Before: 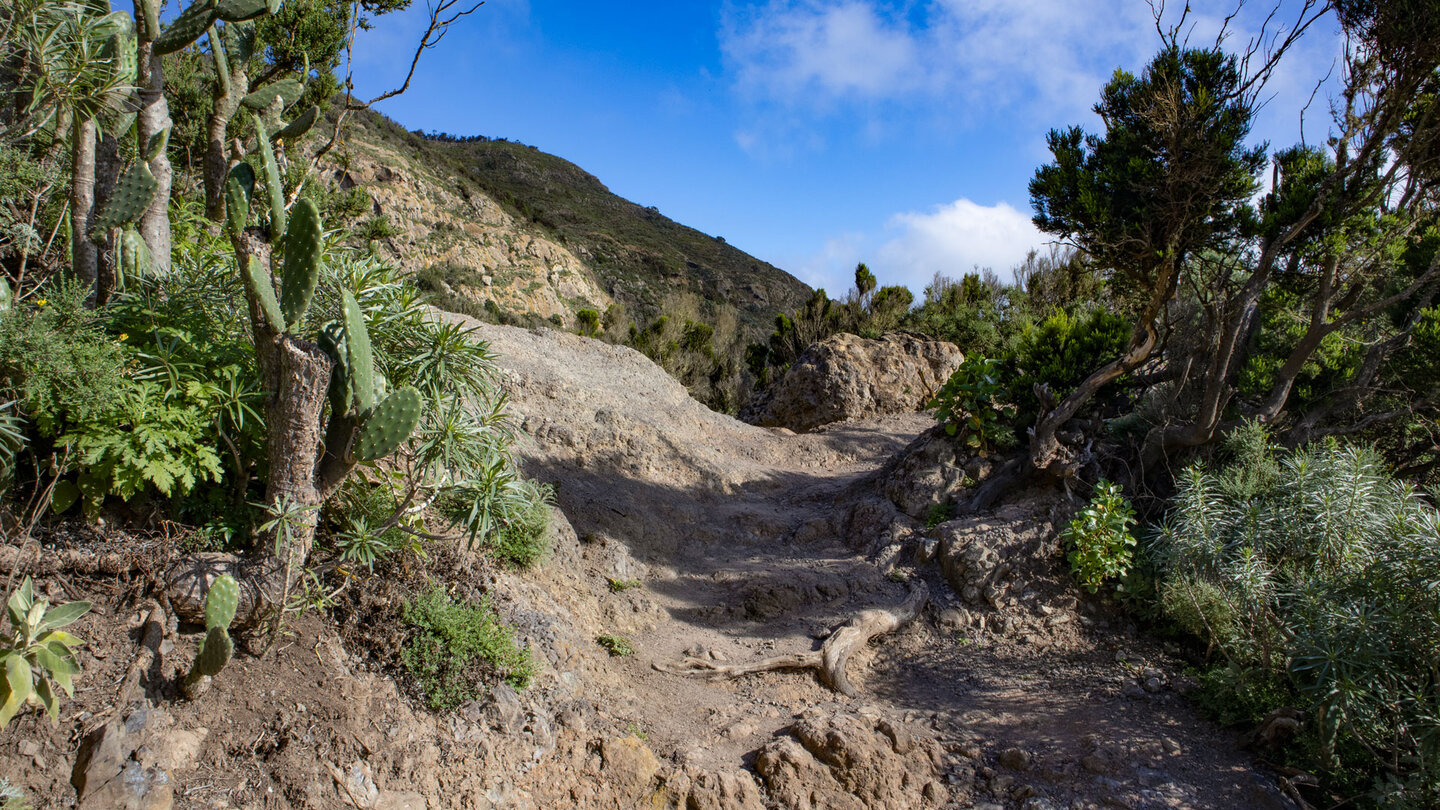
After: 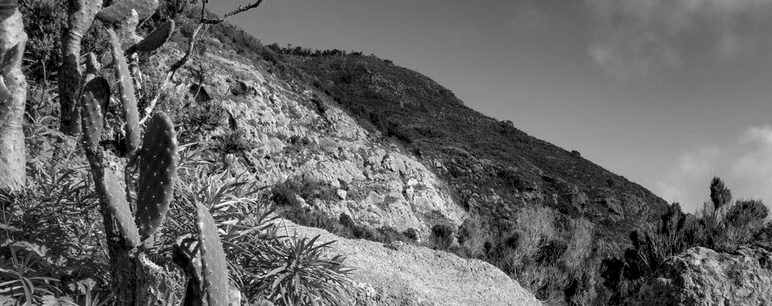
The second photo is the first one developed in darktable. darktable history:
crop: left 10.121%, top 10.631%, right 36.218%, bottom 51.526%
color zones: curves: ch0 [(0, 0.5) (0.125, 0.4) (0.25, 0.5) (0.375, 0.4) (0.5, 0.4) (0.625, 0.35) (0.75, 0.35) (0.875, 0.5)]; ch1 [(0, 0.35) (0.125, 0.45) (0.25, 0.35) (0.375, 0.35) (0.5, 0.35) (0.625, 0.35) (0.75, 0.45) (0.875, 0.35)]; ch2 [(0, 0.6) (0.125, 0.5) (0.25, 0.5) (0.375, 0.6) (0.5, 0.6) (0.625, 0.5) (0.75, 0.5) (0.875, 0.5)]
white balance: emerald 1
monochrome: on, module defaults
local contrast: mode bilateral grid, contrast 25, coarseness 47, detail 151%, midtone range 0.2
